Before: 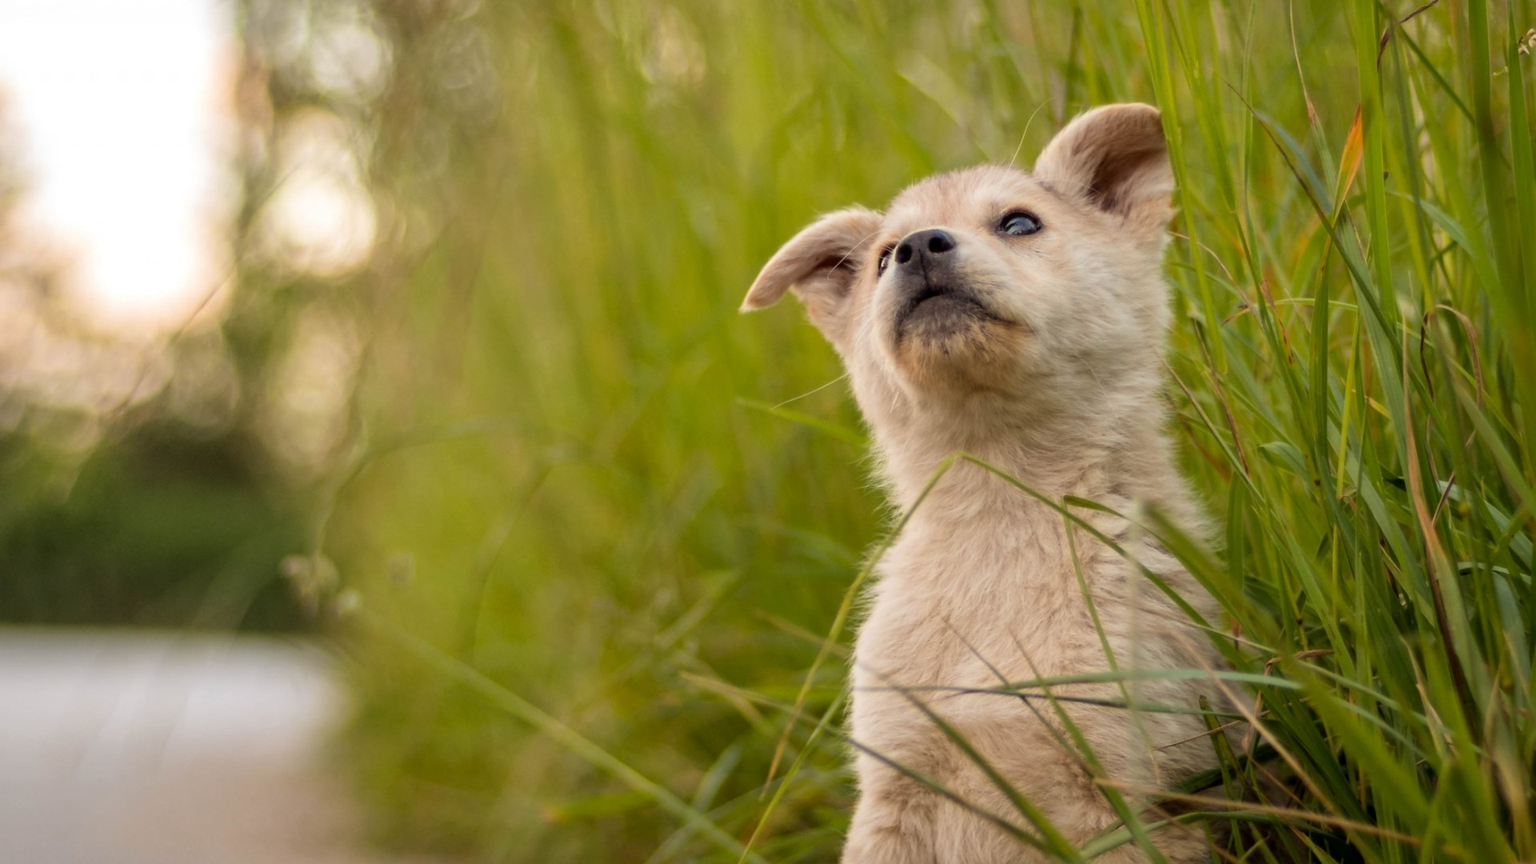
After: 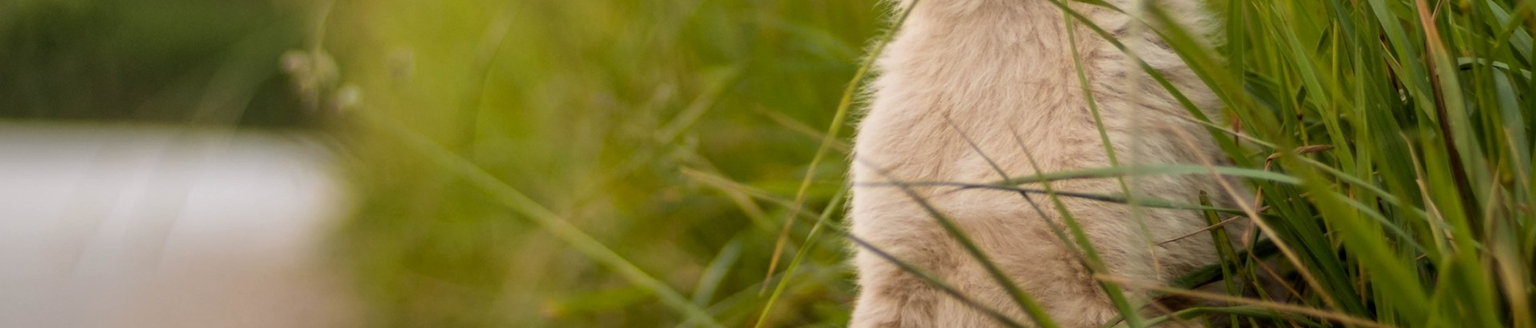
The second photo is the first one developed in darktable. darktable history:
crop and rotate: top 58.505%, bottom 3.359%
